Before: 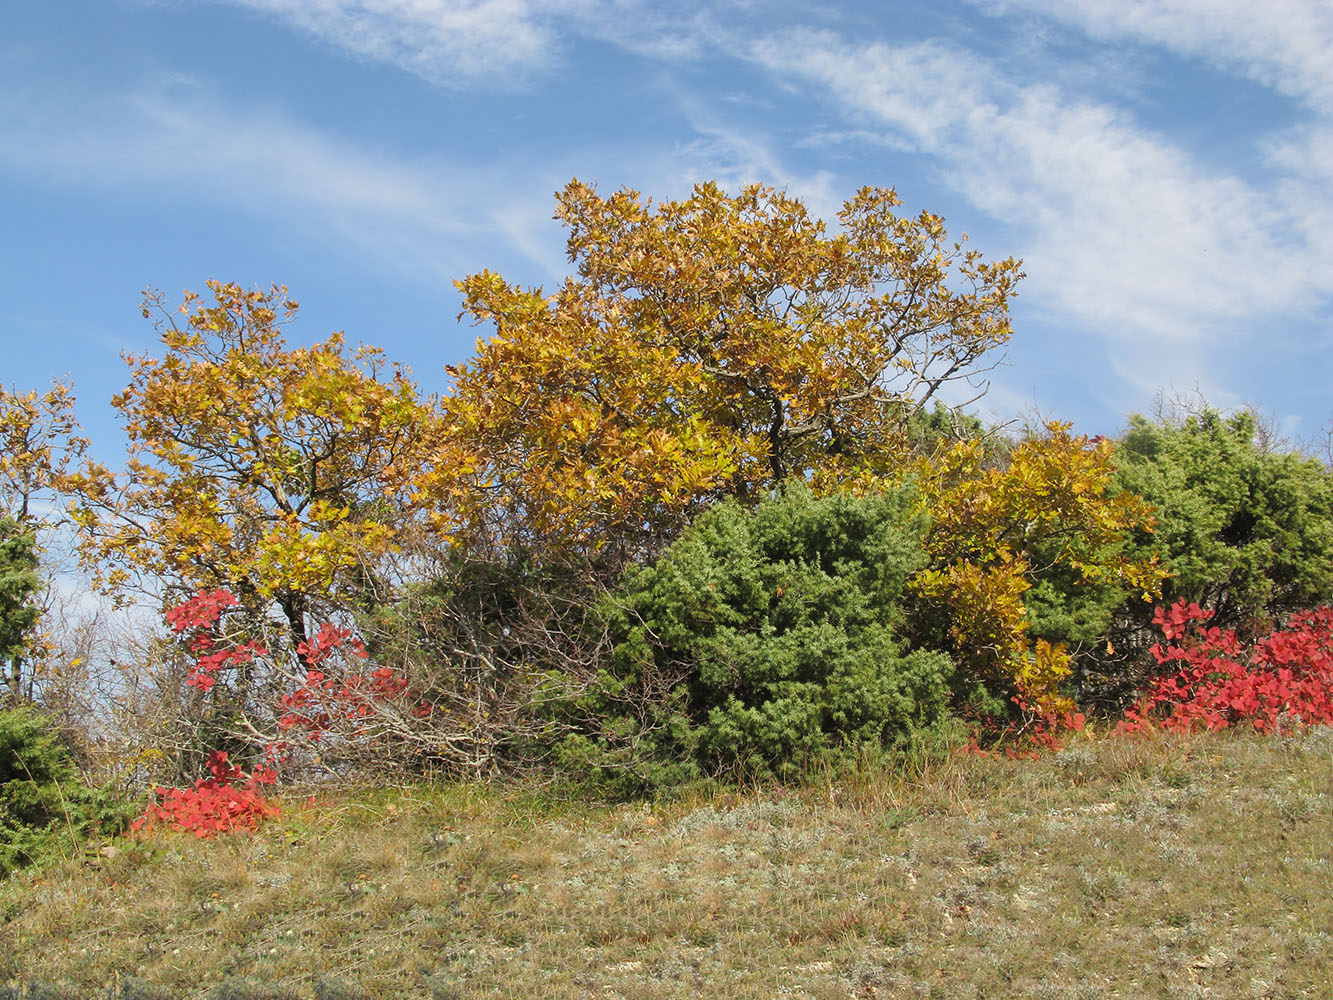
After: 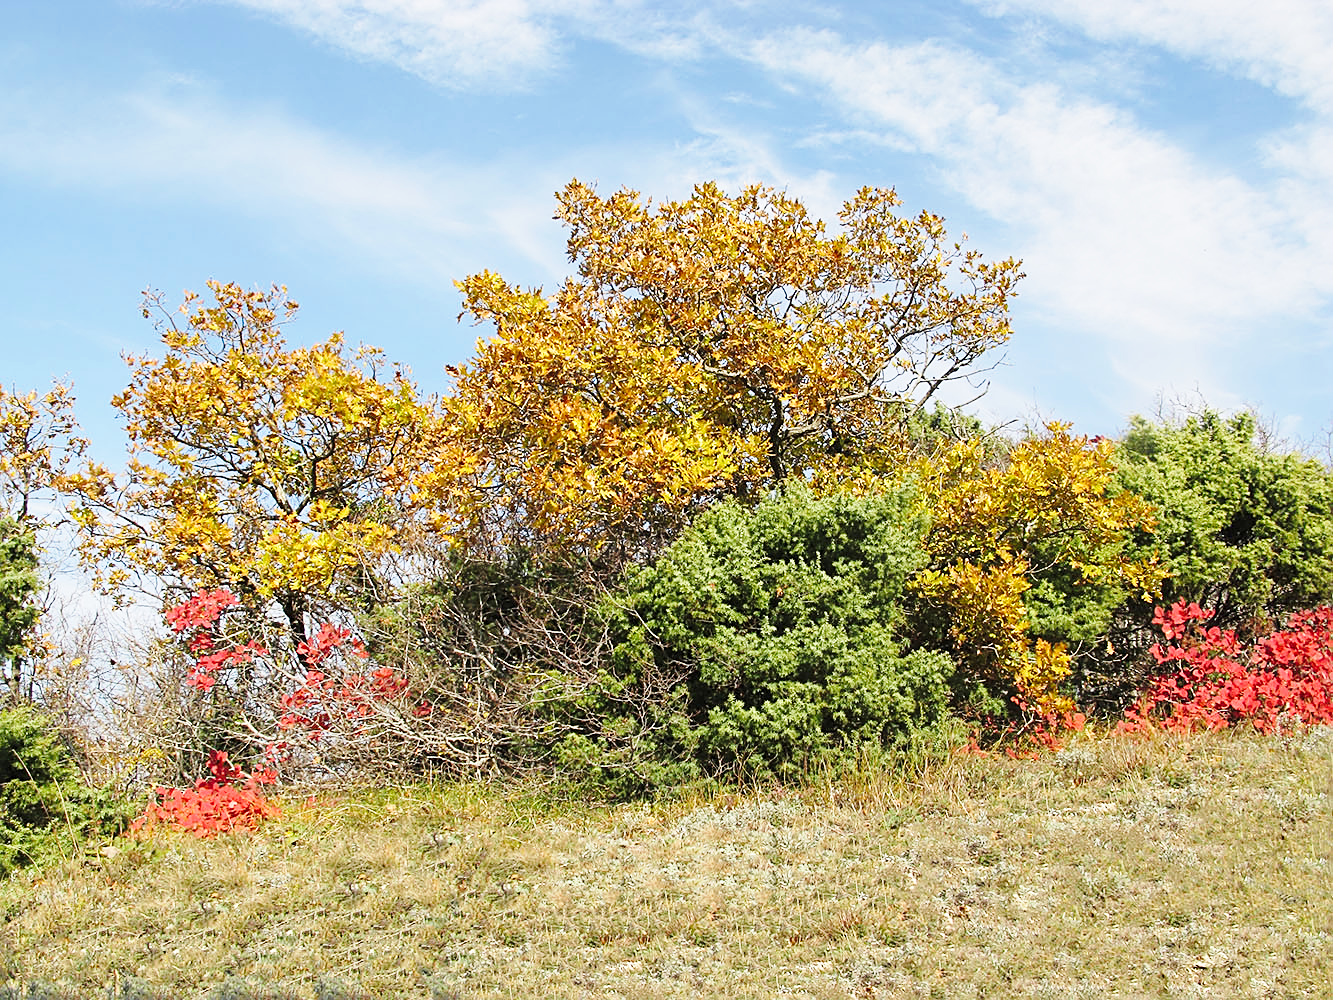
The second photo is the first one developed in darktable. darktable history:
base curve: curves: ch0 [(0, 0) (0.028, 0.03) (0.121, 0.232) (0.46, 0.748) (0.859, 0.968) (1, 1)], preserve colors none
sharpen: amount 0.594
